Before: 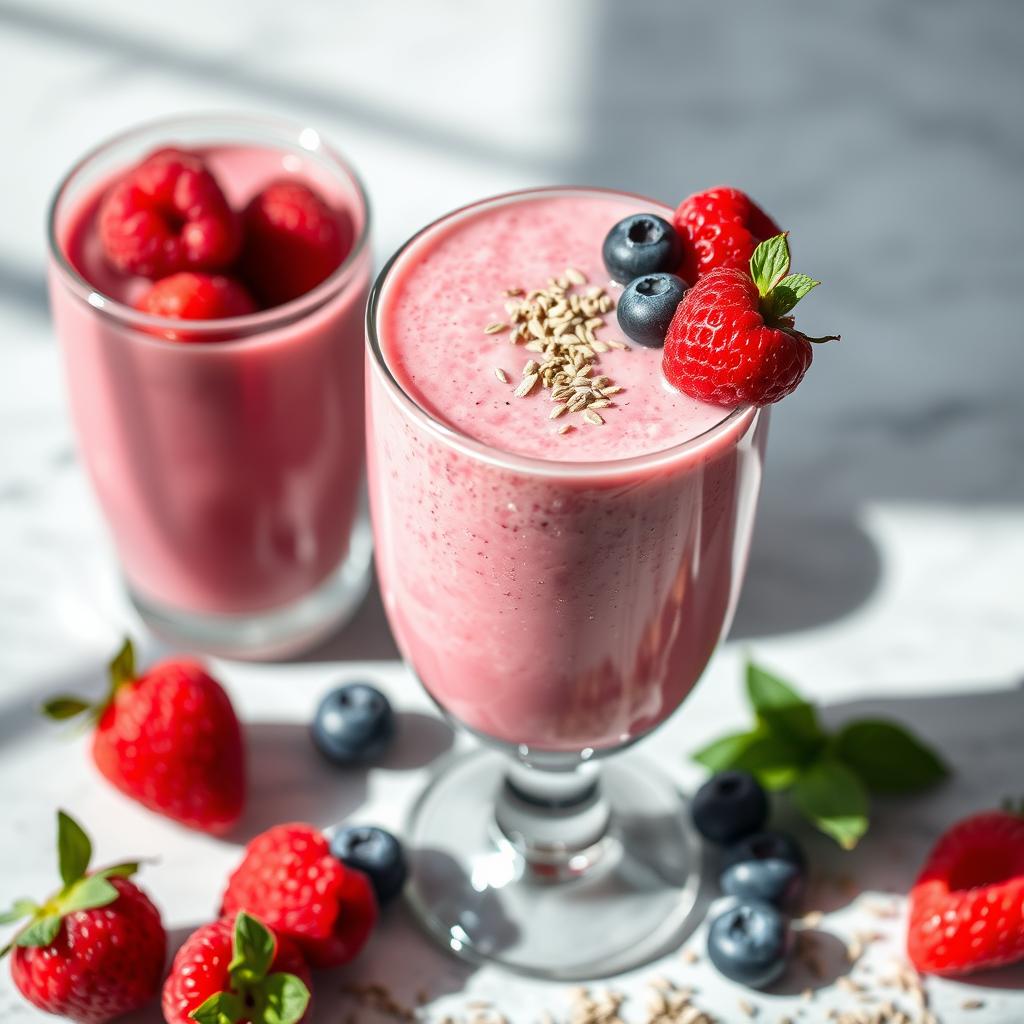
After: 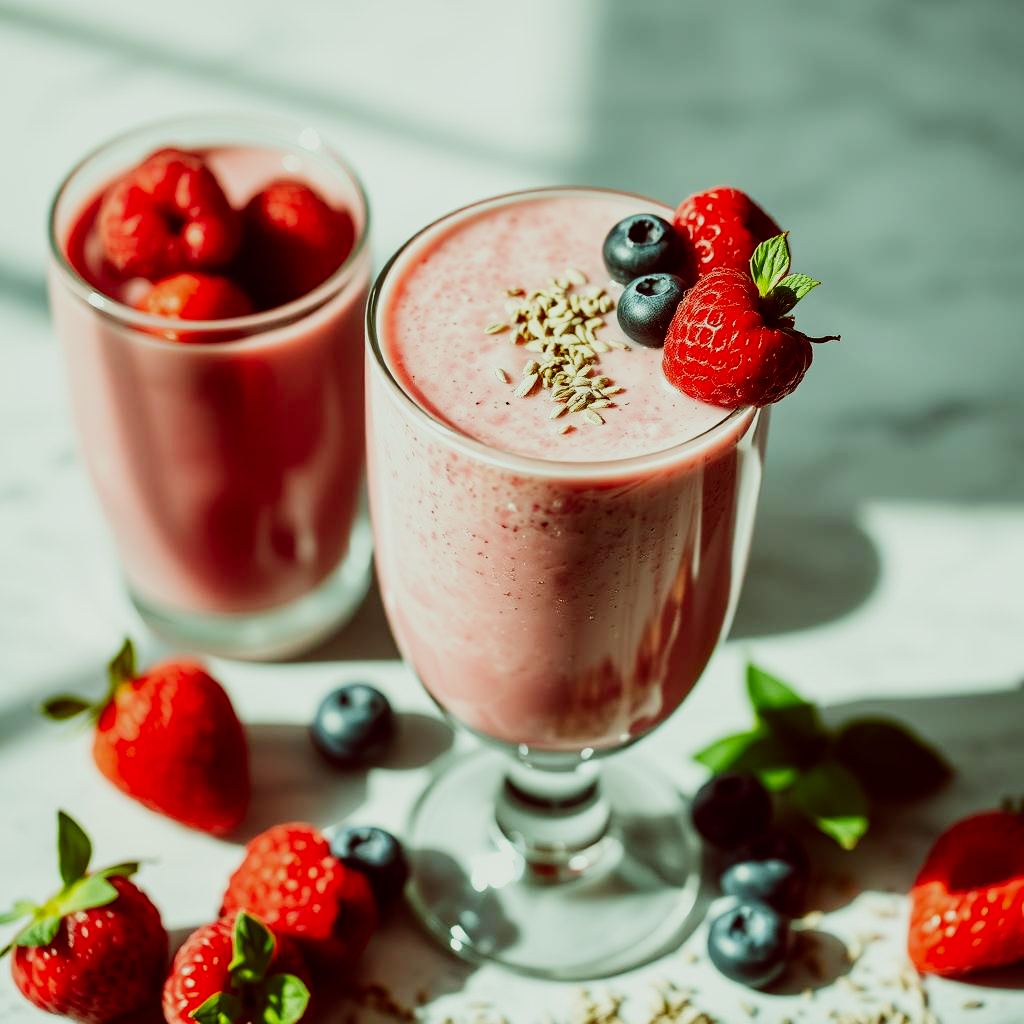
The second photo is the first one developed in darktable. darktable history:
color balance: lift [1, 1.015, 0.987, 0.985], gamma [1, 0.959, 1.042, 0.958], gain [0.927, 0.938, 1.072, 0.928], contrast 1.5%
sigmoid: contrast 1.8, skew -0.2, preserve hue 0%, red attenuation 0.1, red rotation 0.035, green attenuation 0.1, green rotation -0.017, blue attenuation 0.15, blue rotation -0.052, base primaries Rec2020
